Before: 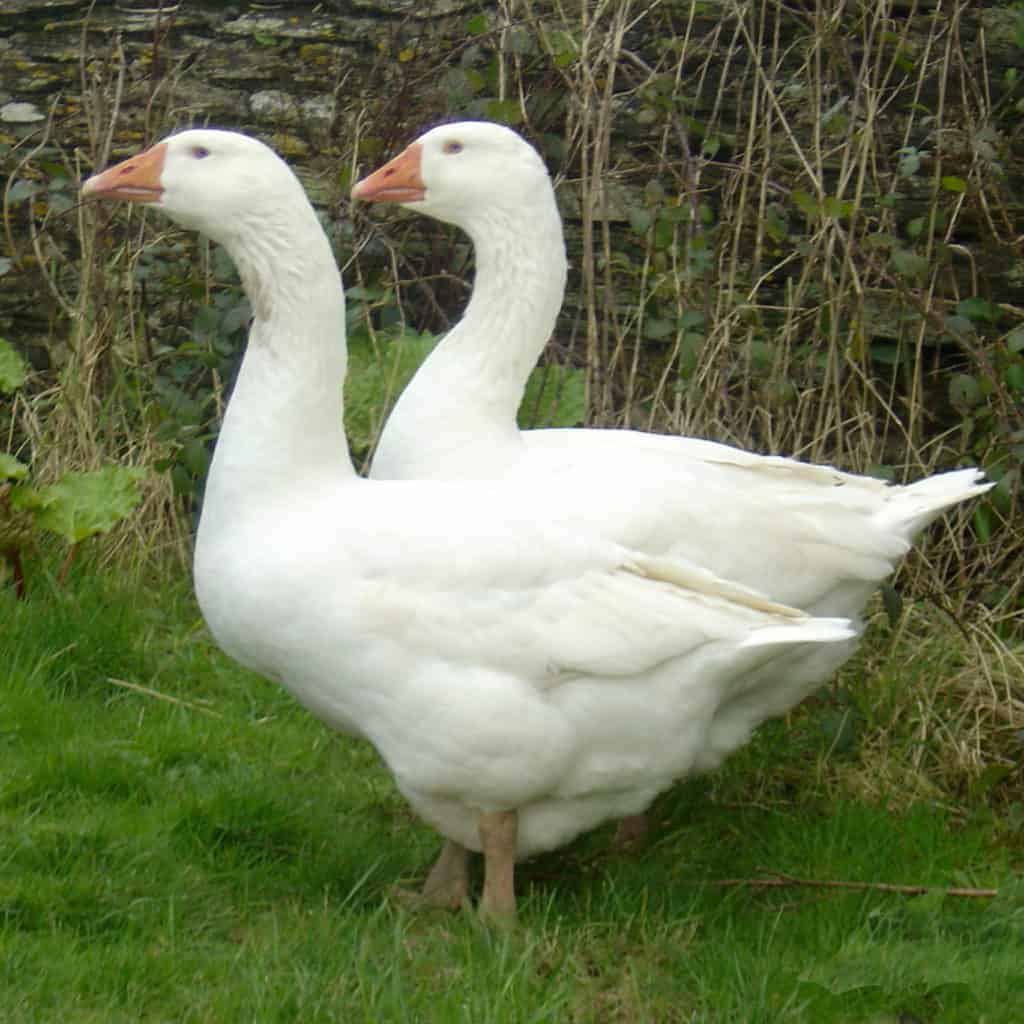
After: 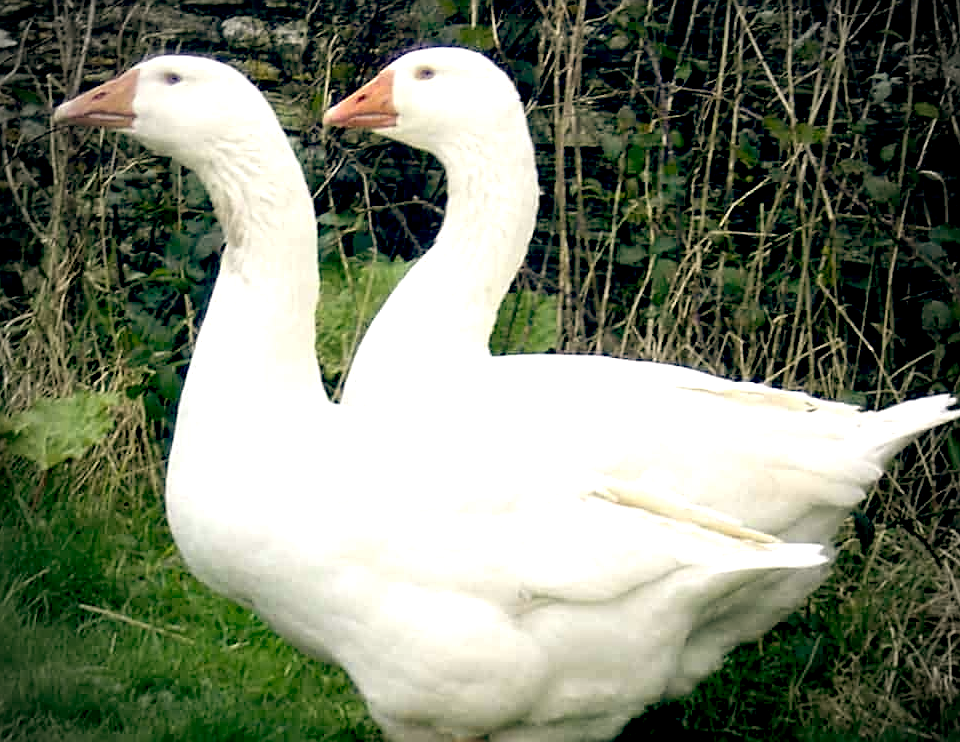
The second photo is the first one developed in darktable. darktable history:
vignetting: fall-off start 71.74%
tone equalizer: -8 EV -0.75 EV, -7 EV -0.7 EV, -6 EV -0.6 EV, -5 EV -0.4 EV, -3 EV 0.4 EV, -2 EV 0.6 EV, -1 EV 0.7 EV, +0 EV 0.75 EV, edges refinement/feathering 500, mask exposure compensation -1.57 EV, preserve details no
crop: left 2.737%, top 7.287%, right 3.421%, bottom 20.179%
sharpen: on, module defaults
color balance: lift [0.975, 0.993, 1, 1.015], gamma [1.1, 1, 1, 0.945], gain [1, 1.04, 1, 0.95]
